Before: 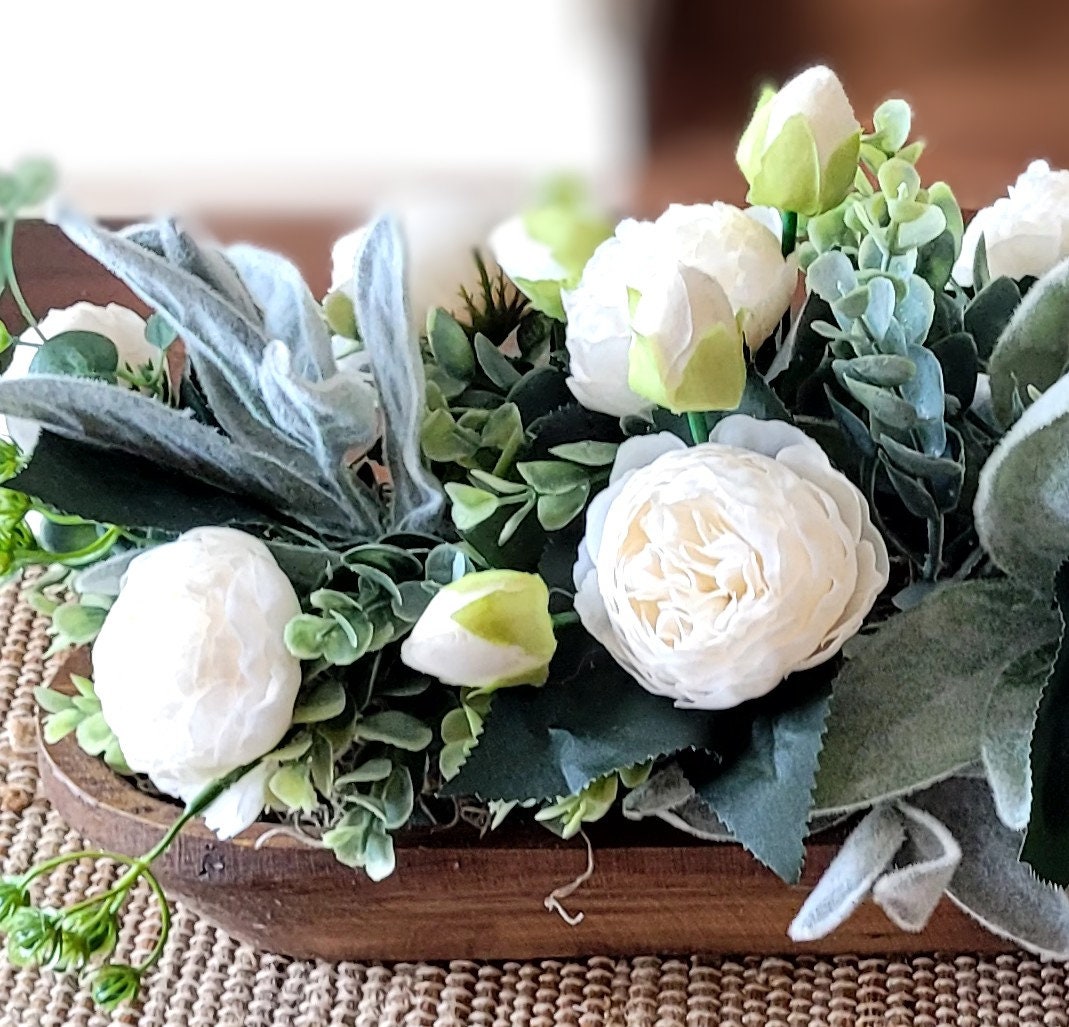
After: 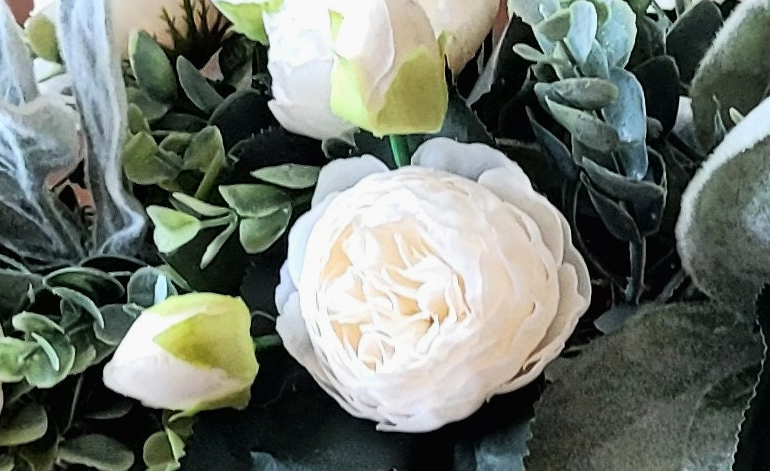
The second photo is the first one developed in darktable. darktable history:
tone curve: curves: ch0 [(0.016, 0.011) (0.204, 0.146) (0.515, 0.476) (0.78, 0.795) (1, 0.981)], color space Lab, linked channels, preserve colors none
crop and rotate: left 27.938%, top 27.046%, bottom 27.046%
